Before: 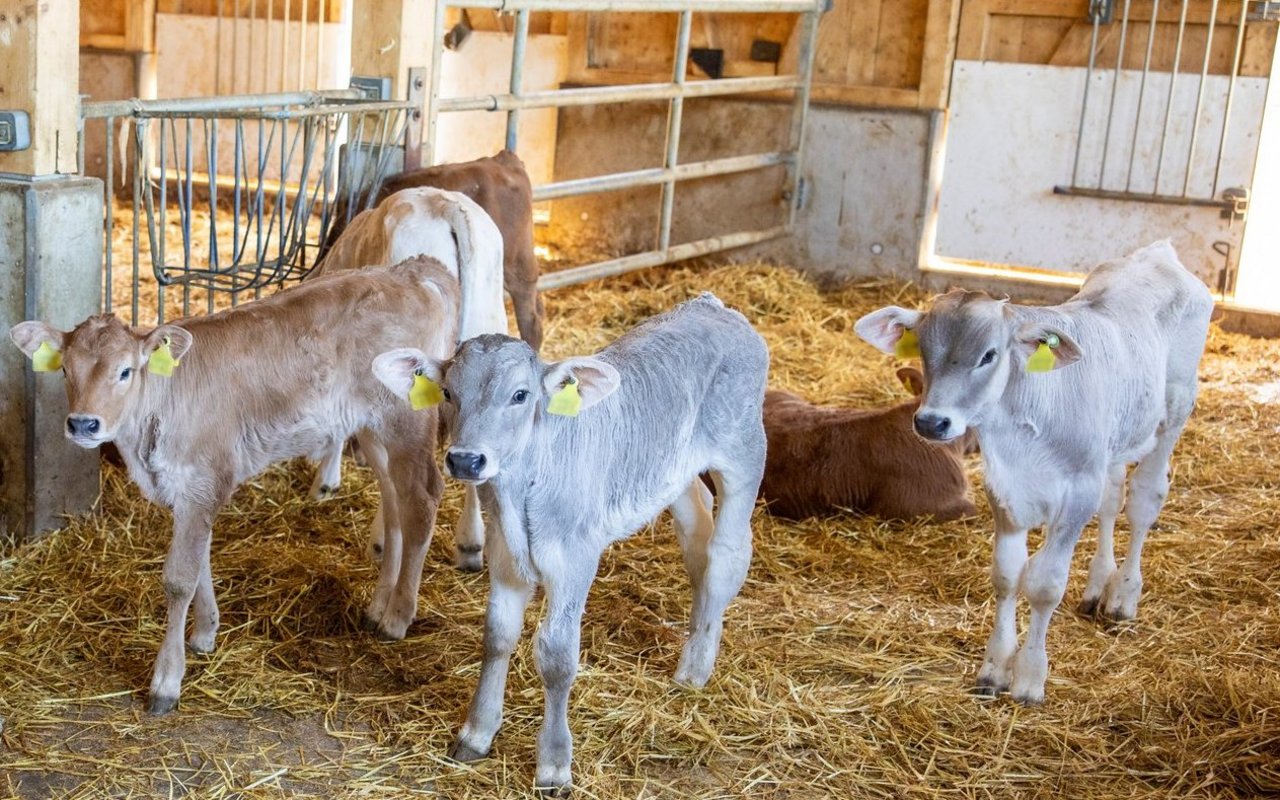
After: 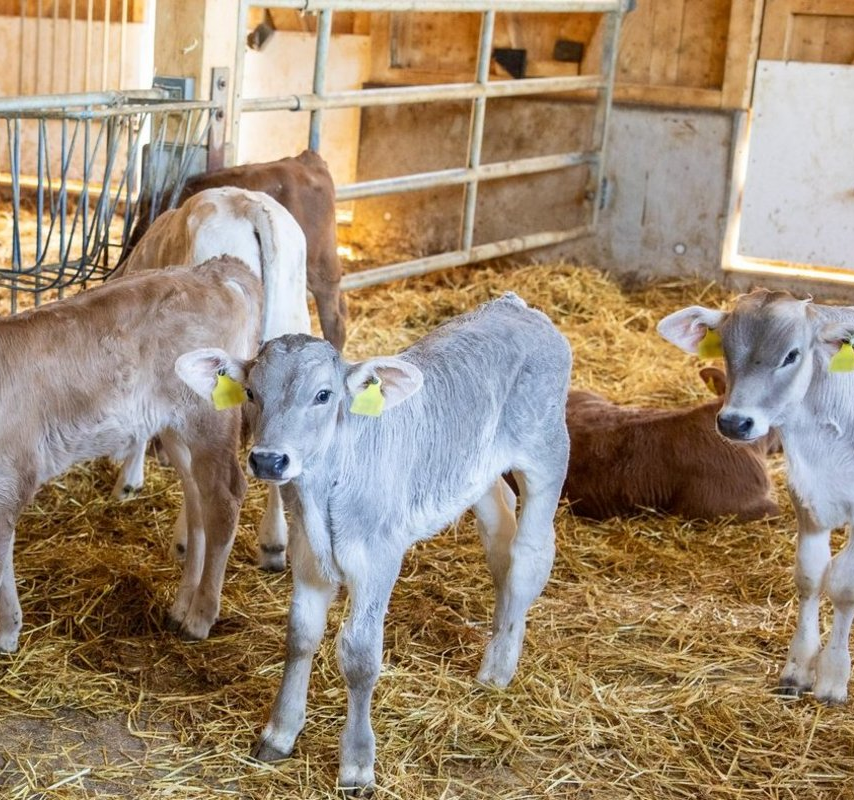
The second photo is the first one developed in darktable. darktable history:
contrast brightness saturation: contrast 0.047
crop: left 15.418%, right 17.84%
